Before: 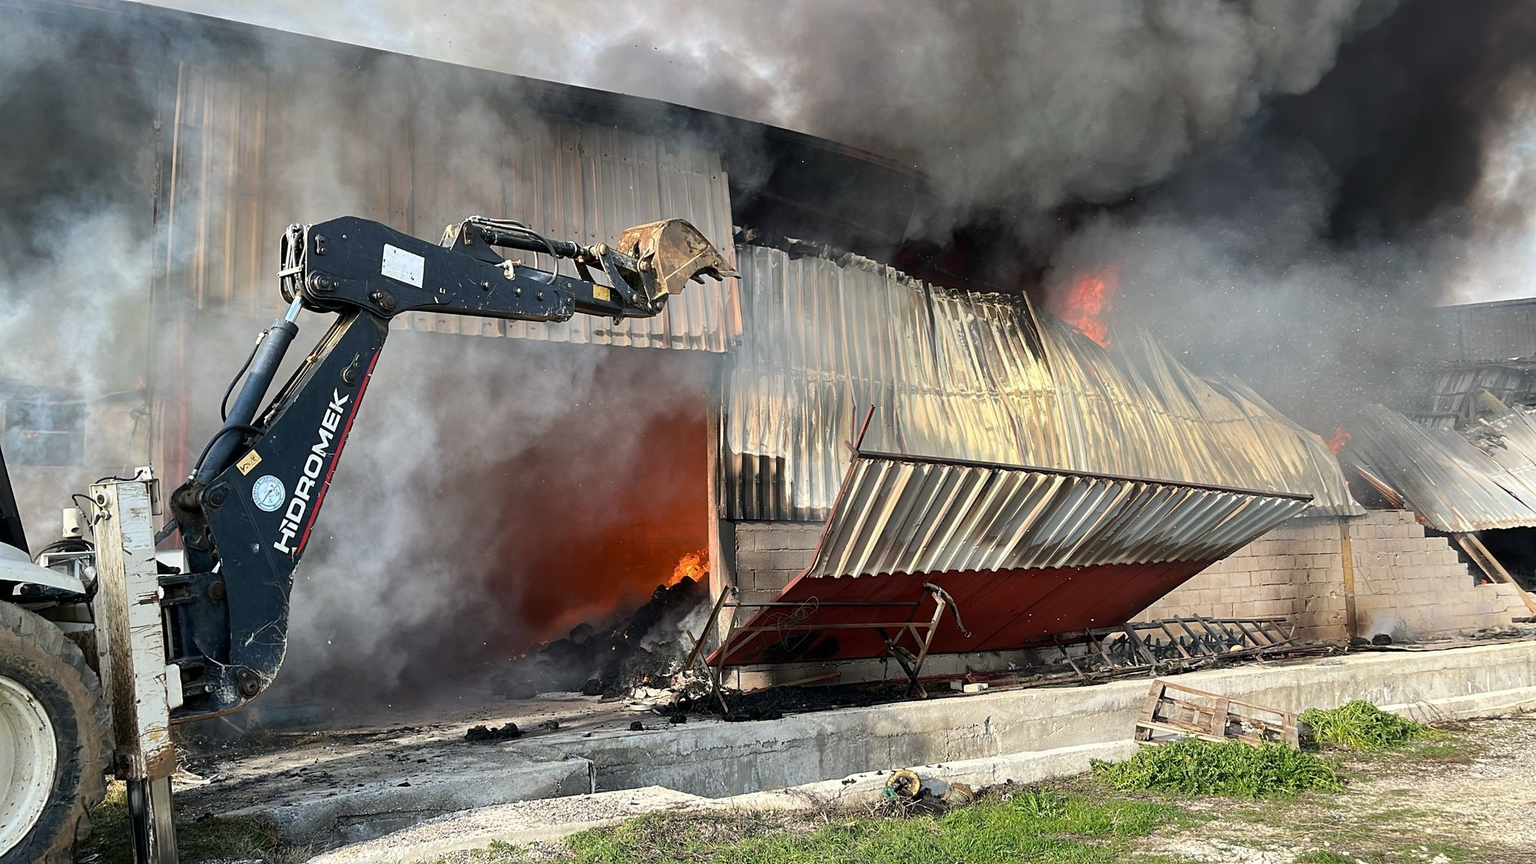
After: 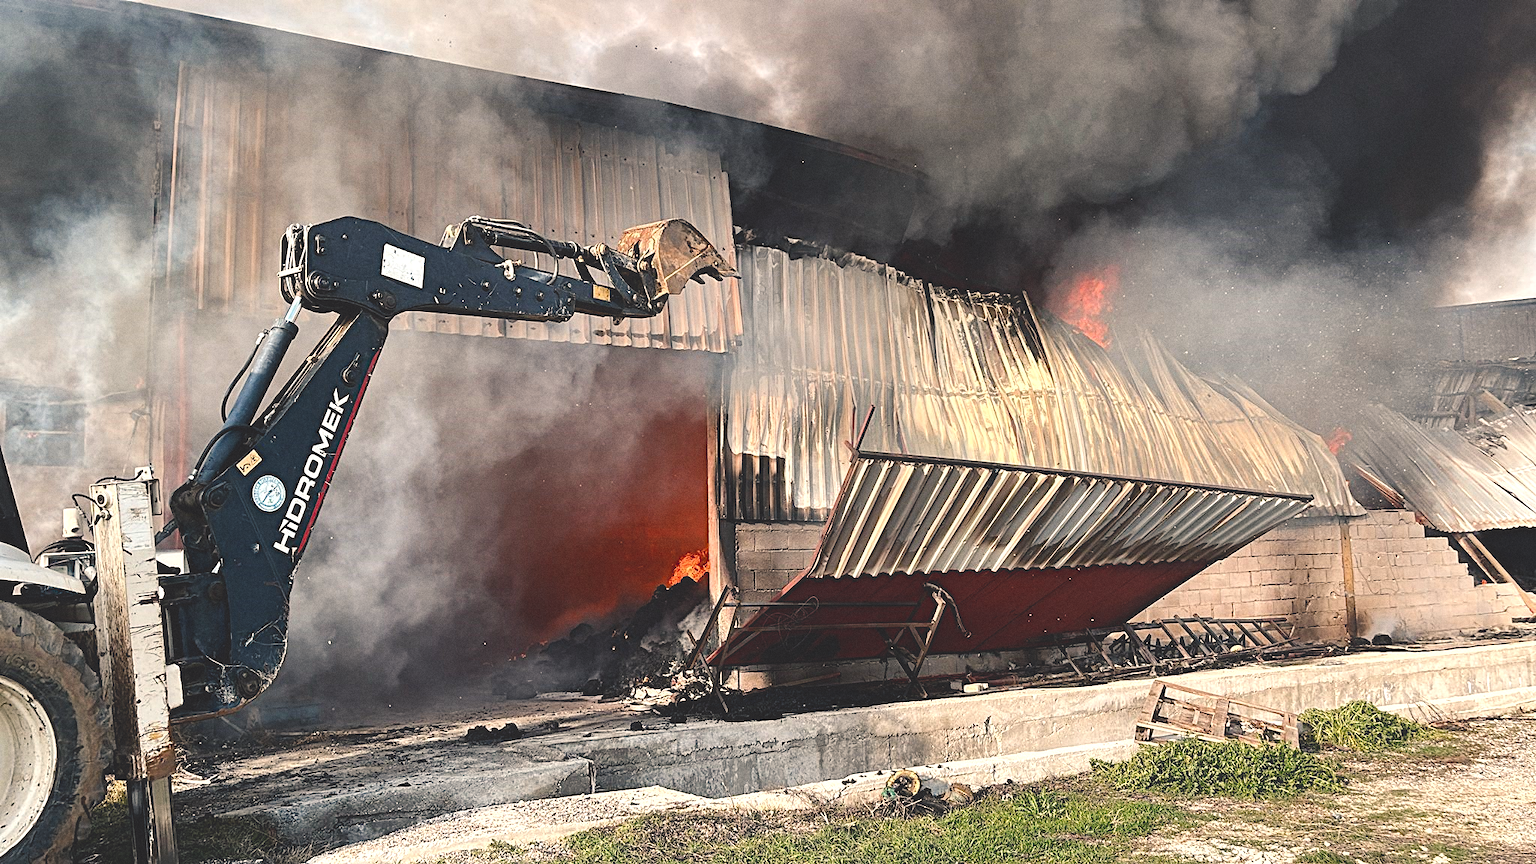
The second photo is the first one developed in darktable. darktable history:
contrast equalizer "negative clarity": octaves 7, y [[0.6 ×6], [0.55 ×6], [0 ×6], [0 ×6], [0 ×6]], mix -0.2
diffuse or sharpen "_builtin_sharpen demosaicing | AA filter": edge sensitivity 1, 1st order anisotropy 100%, 2nd order anisotropy 100%, 3rd order anisotropy 100%, 4th order anisotropy 100%, 1st order speed -25%, 2nd order speed -25%, 3rd order speed -25%, 4th order speed -25%
diffuse or sharpen "bloom 10%": radius span 32, 1st order speed 50%, 2nd order speed 50%, 3rd order speed 50%, 4th order speed 50% | blend: blend mode normal, opacity 10%; mask: uniform (no mask)
grain "film": coarseness 0.09 ISO
rgb primaries "creative|film": red hue 0.019, red purity 0.907, green hue 0.07, green purity 0.883, blue hue -0.093, blue purity 0.96
tone equalizer "_builtin_contrast tone curve | soft": -8 EV -0.417 EV, -7 EV -0.389 EV, -6 EV -0.333 EV, -5 EV -0.222 EV, -3 EV 0.222 EV, -2 EV 0.333 EV, -1 EV 0.389 EV, +0 EV 0.417 EV, edges refinement/feathering 500, mask exposure compensation -1.57 EV, preserve details no
color balance rgb "creative|film": shadows lift › chroma 2%, shadows lift › hue 247.2°, power › chroma 0.3%, power › hue 25.2°, highlights gain › chroma 3%, highlights gain › hue 60°, global offset › luminance 2%, perceptual saturation grading › global saturation 20%, perceptual saturation grading › highlights -20%, perceptual saturation grading › shadows 30%
